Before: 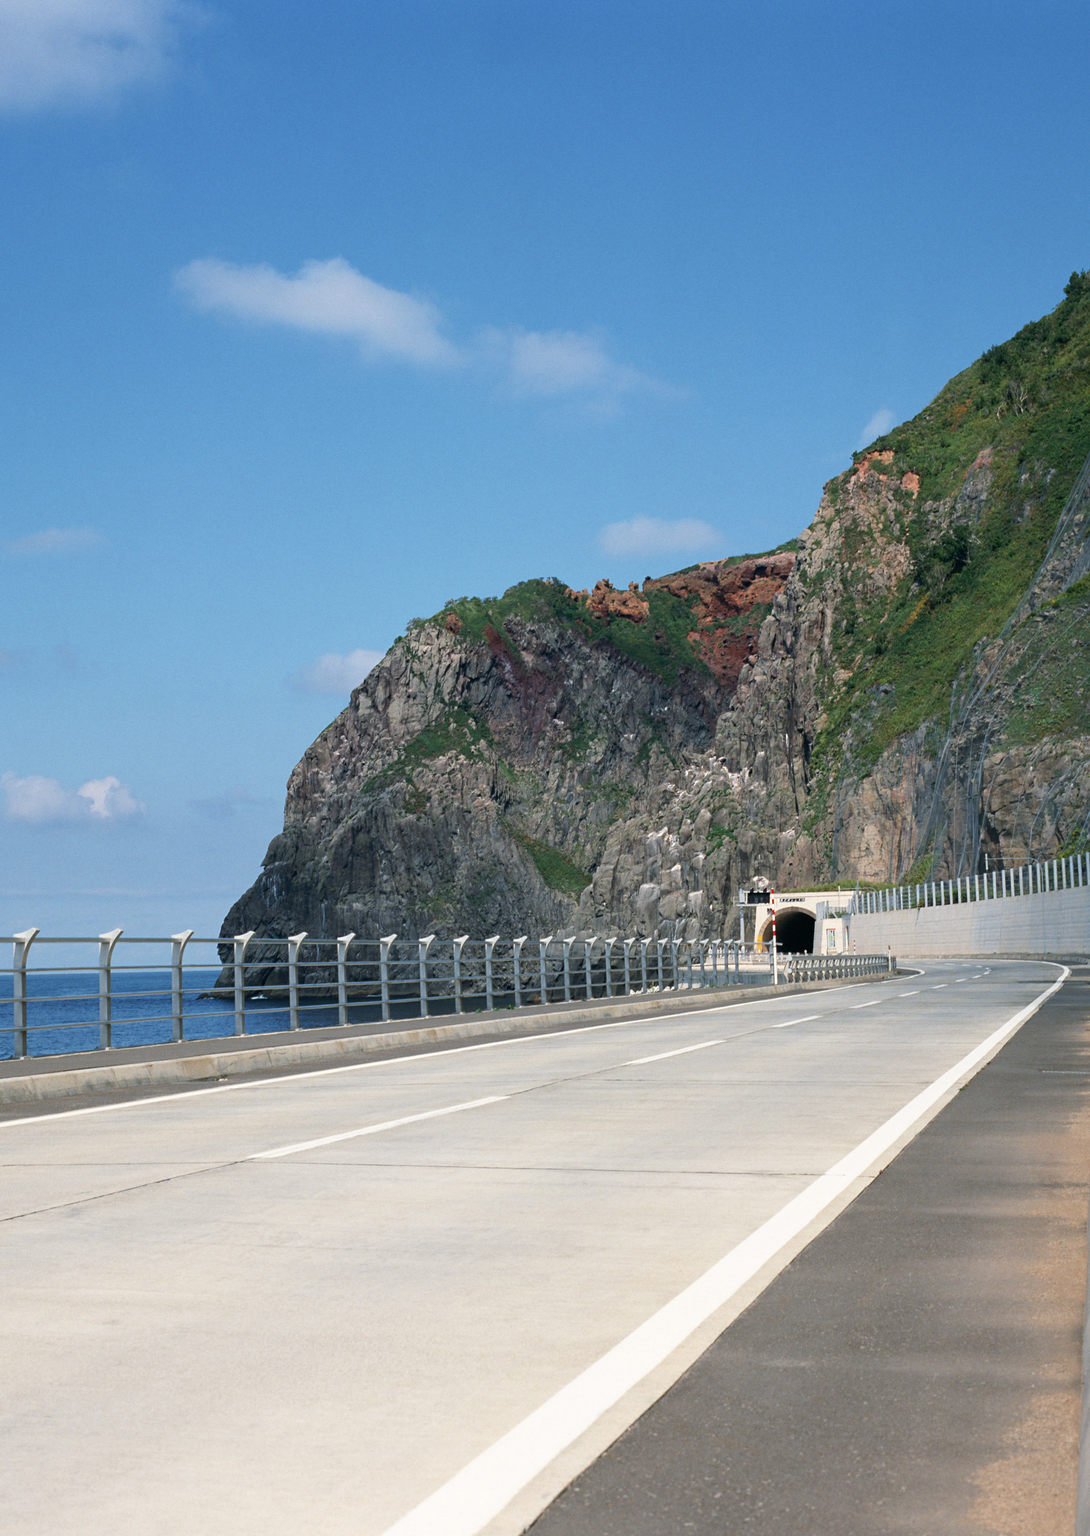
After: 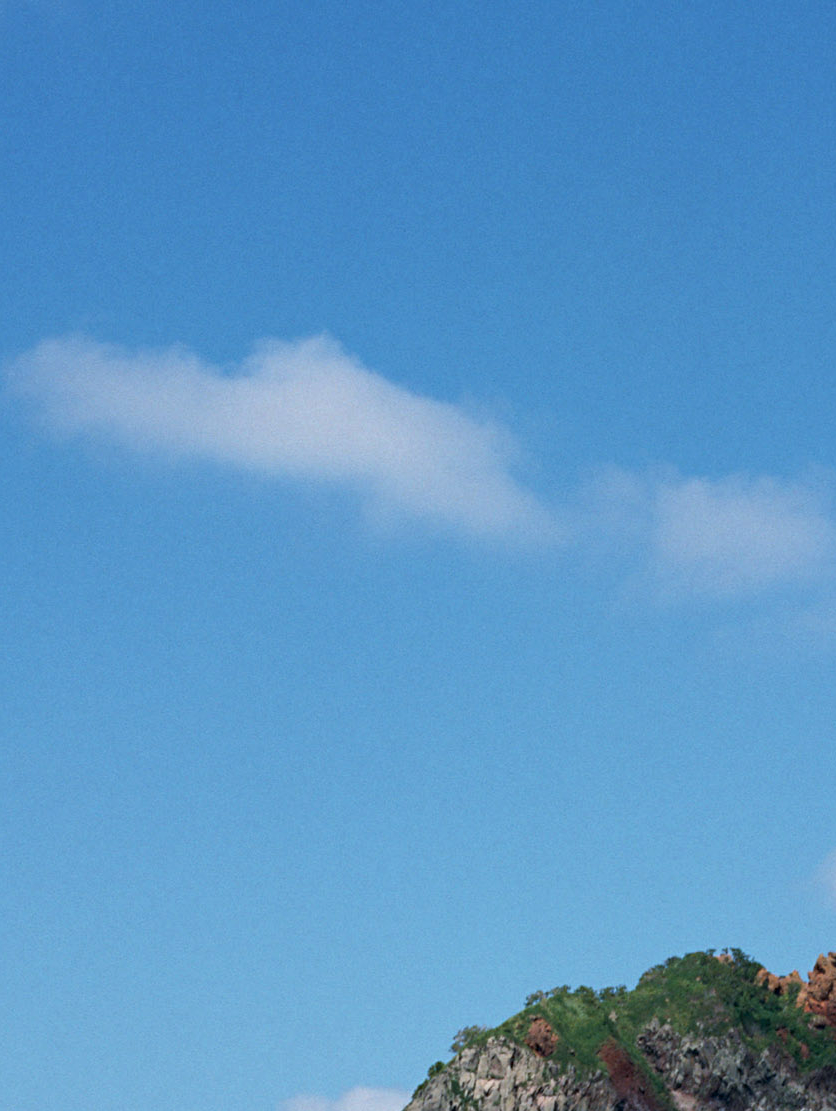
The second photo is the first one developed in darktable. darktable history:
haze removal: compatibility mode true, adaptive false
crop: left 15.72%, top 5.457%, right 44.331%, bottom 56.879%
